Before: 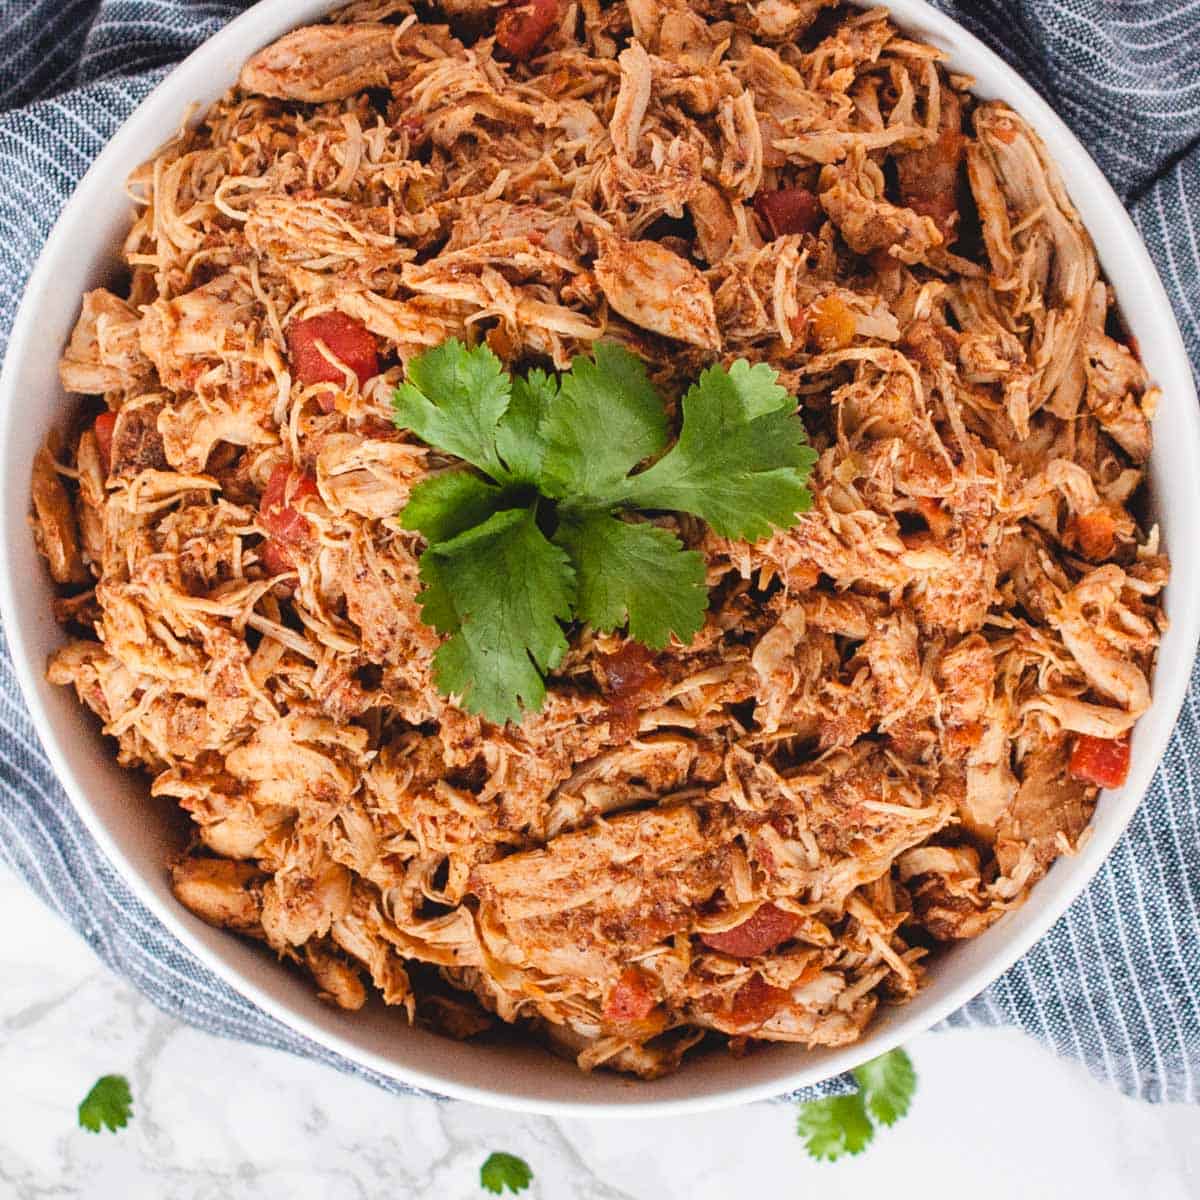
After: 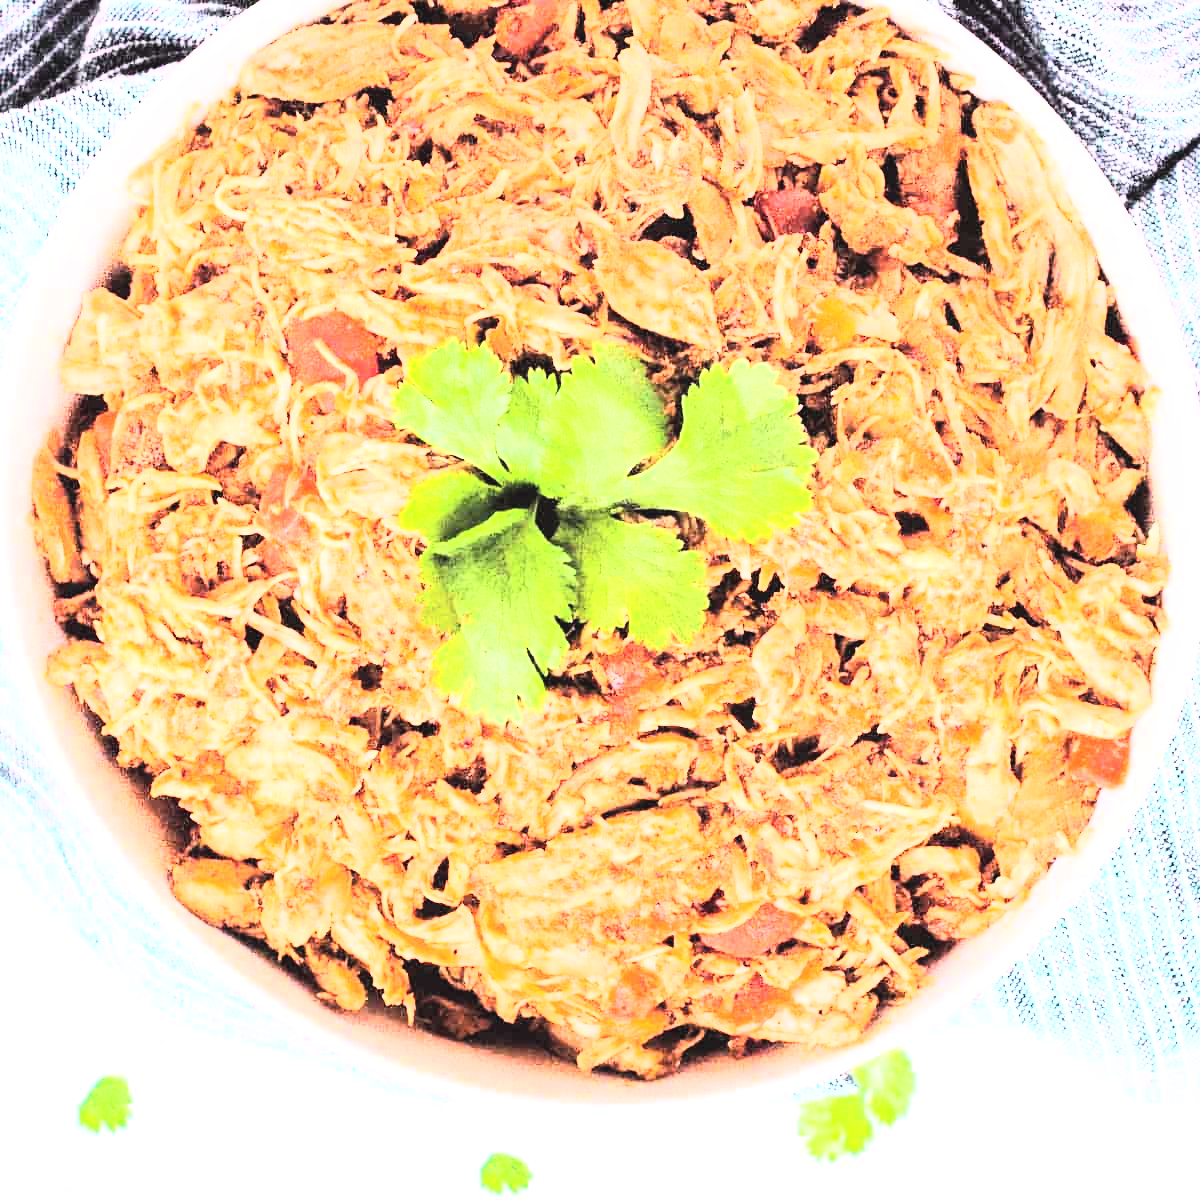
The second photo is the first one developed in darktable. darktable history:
exposure: black level correction 0, exposure 1.2 EV, compensate highlight preservation false
rgb curve: curves: ch0 [(0, 0) (0.21, 0.15) (0.24, 0.21) (0.5, 0.75) (0.75, 0.96) (0.89, 0.99) (1, 1)]; ch1 [(0, 0.02) (0.21, 0.13) (0.25, 0.2) (0.5, 0.67) (0.75, 0.9) (0.89, 0.97) (1, 1)]; ch2 [(0, 0.02) (0.21, 0.13) (0.25, 0.2) (0.5, 0.67) (0.75, 0.9) (0.89, 0.97) (1, 1)], compensate middle gray true
tone curve: curves: ch0 [(0.003, 0.029) (0.188, 0.252) (0.46, 0.56) (0.608, 0.748) (0.871, 0.955) (1, 1)]; ch1 [(0, 0) (0.35, 0.356) (0.45, 0.453) (0.508, 0.515) (0.618, 0.634) (1, 1)]; ch2 [(0, 0) (0.456, 0.469) (0.5, 0.5) (0.634, 0.625) (1, 1)], color space Lab, independent channels, preserve colors none
